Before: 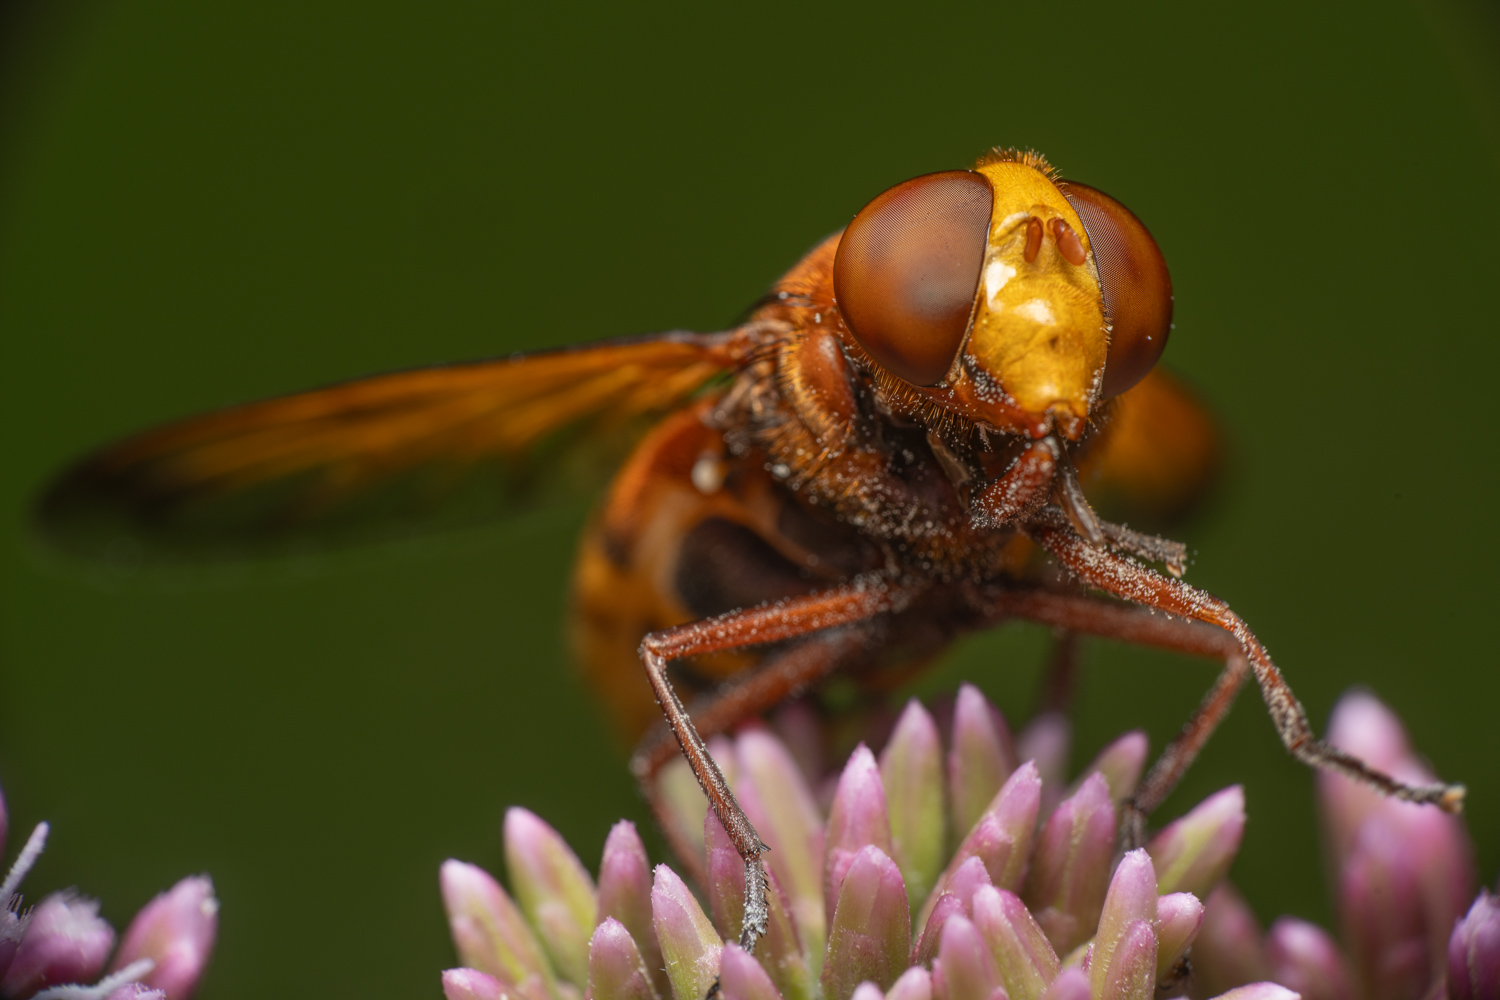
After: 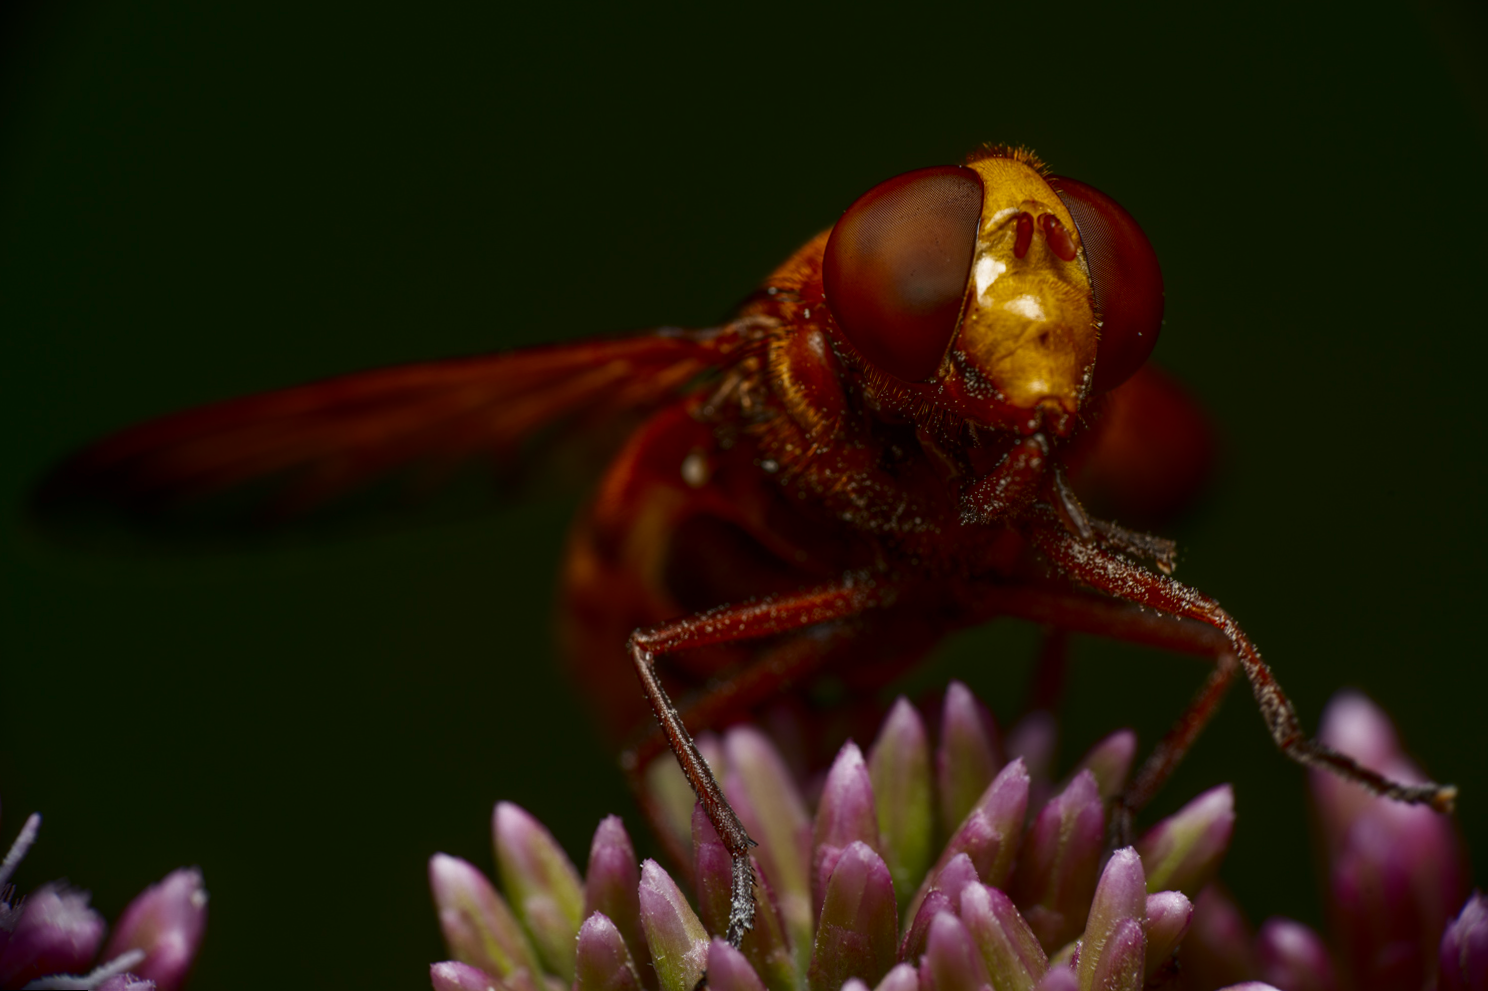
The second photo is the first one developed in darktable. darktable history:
rotate and perspective: rotation 0.192°, lens shift (horizontal) -0.015, crop left 0.005, crop right 0.996, crop top 0.006, crop bottom 0.99
contrast brightness saturation: brightness -0.52
